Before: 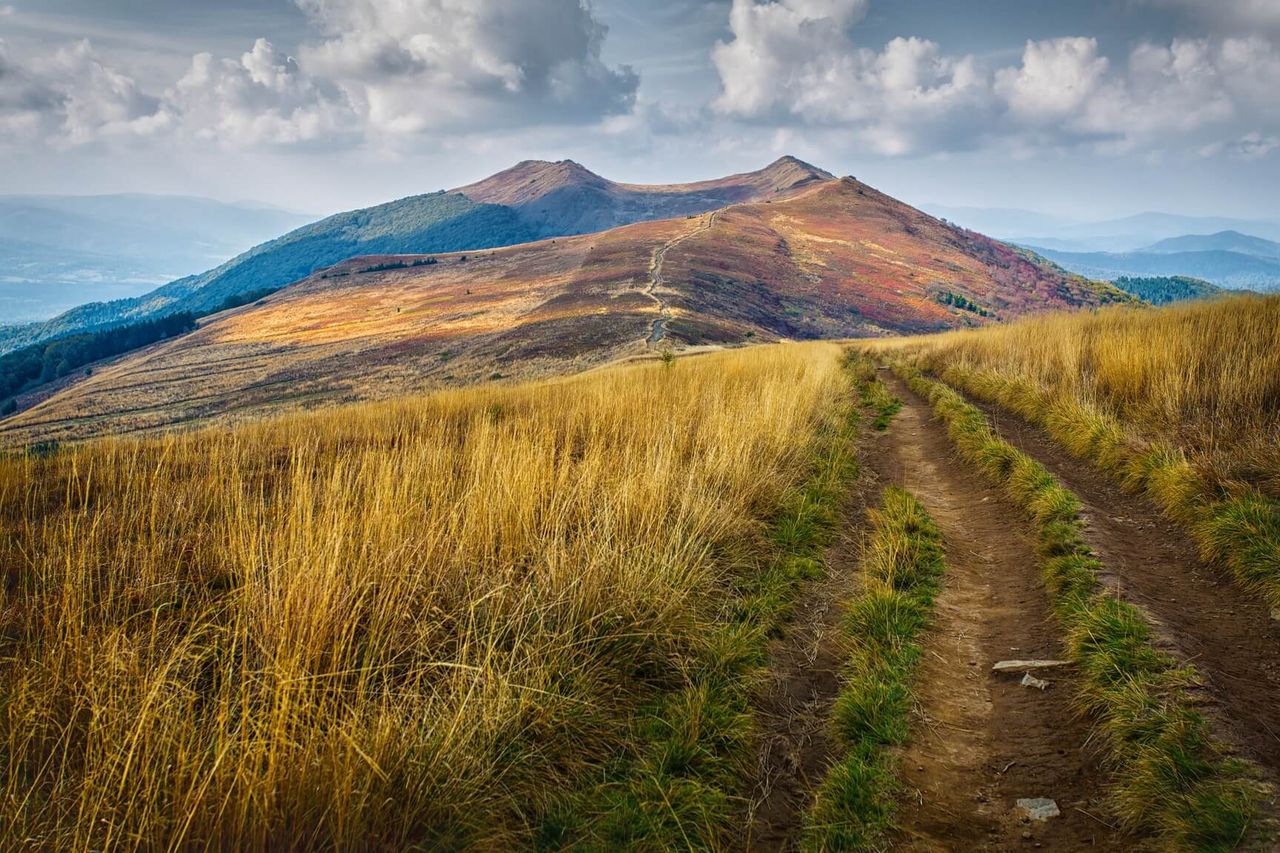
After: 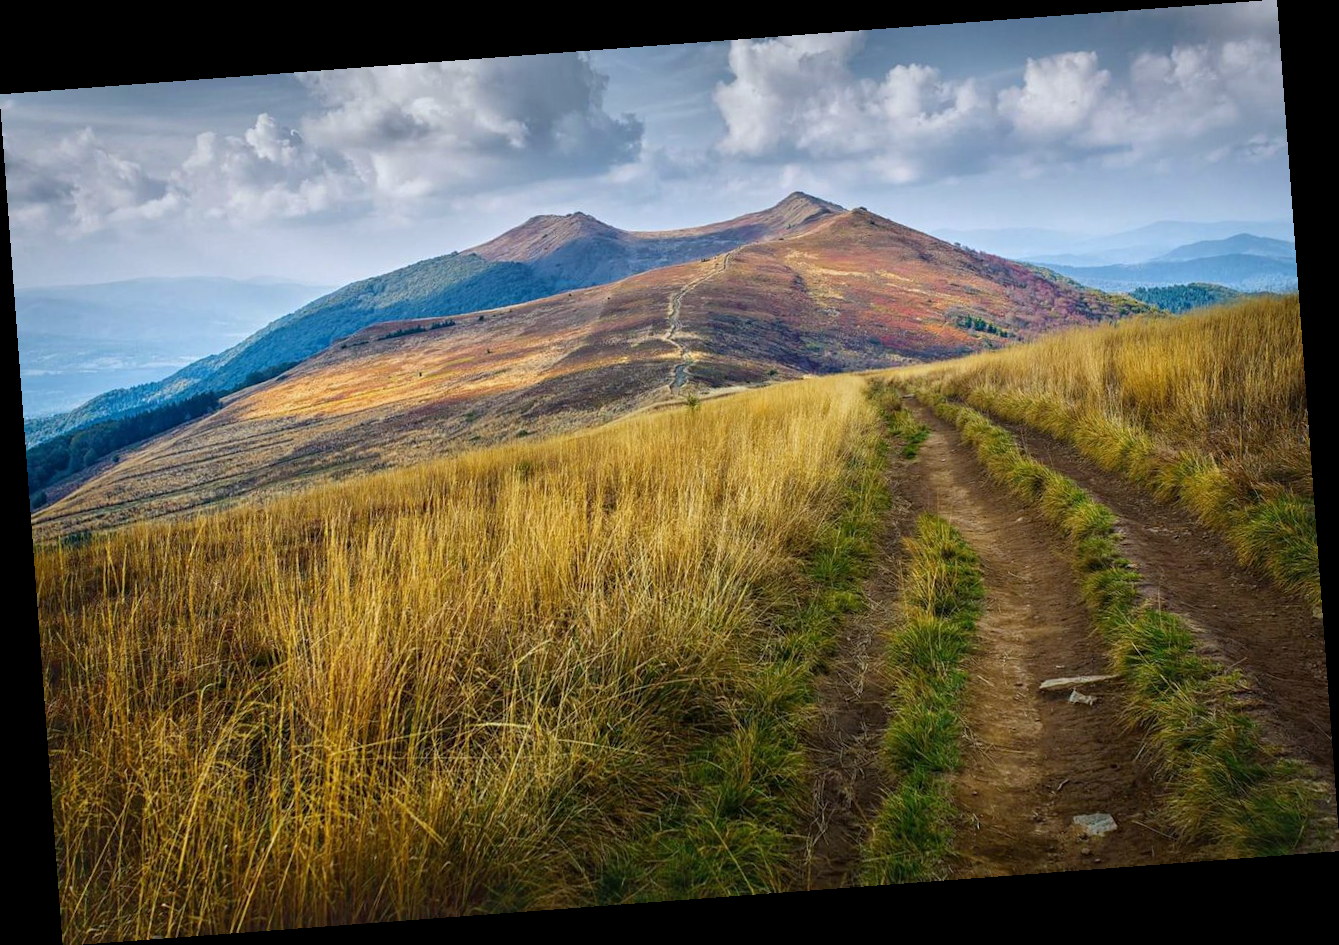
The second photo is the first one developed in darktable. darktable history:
rotate and perspective: rotation -4.25°, automatic cropping off
white balance: red 0.967, blue 1.049
